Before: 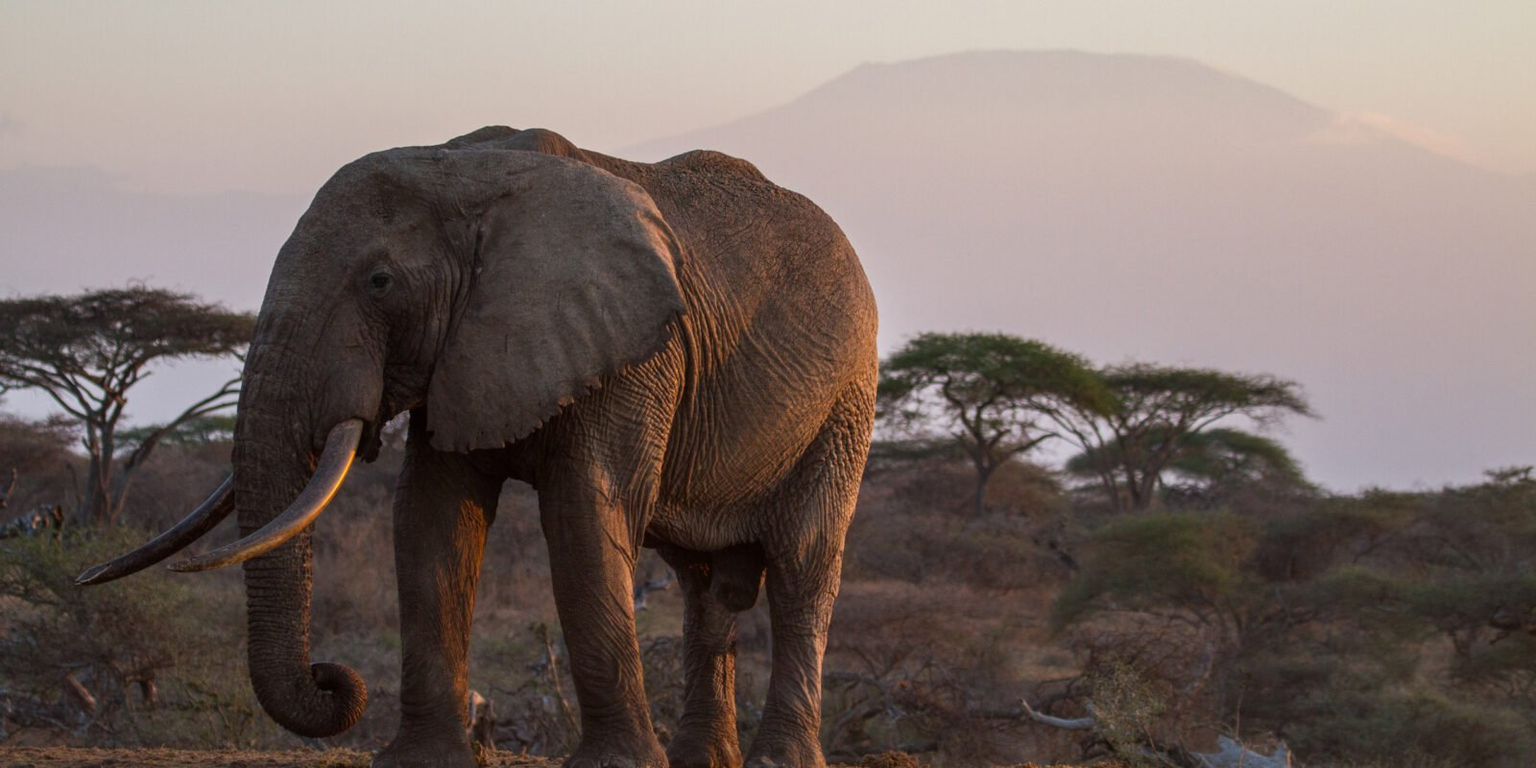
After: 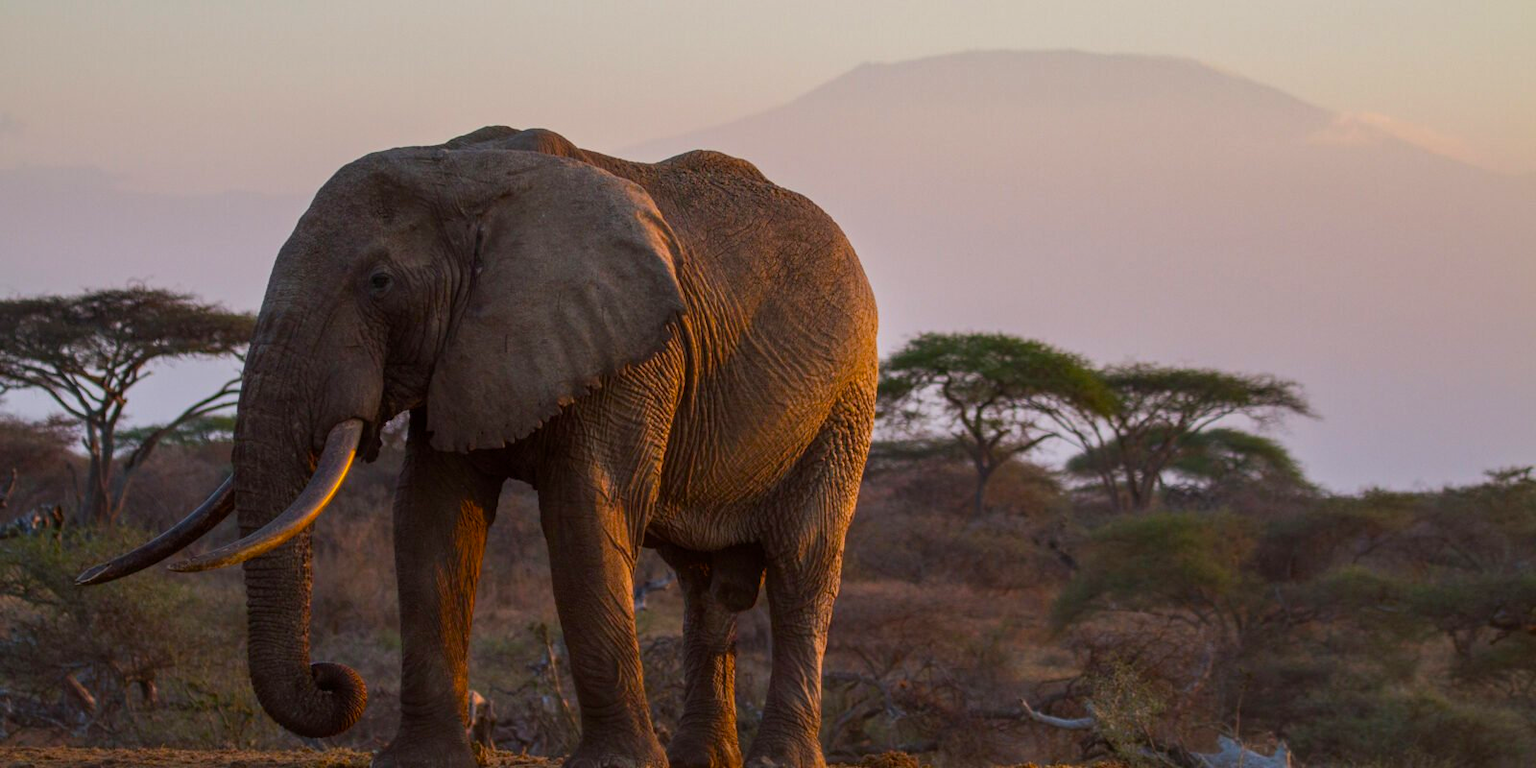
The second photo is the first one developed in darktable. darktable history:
color balance rgb: linear chroma grading › global chroma 15.473%, perceptual saturation grading › global saturation 19.395%
shadows and highlights: shadows -20.51, white point adjustment -1.87, highlights -34.86, highlights color adjustment 0.787%
